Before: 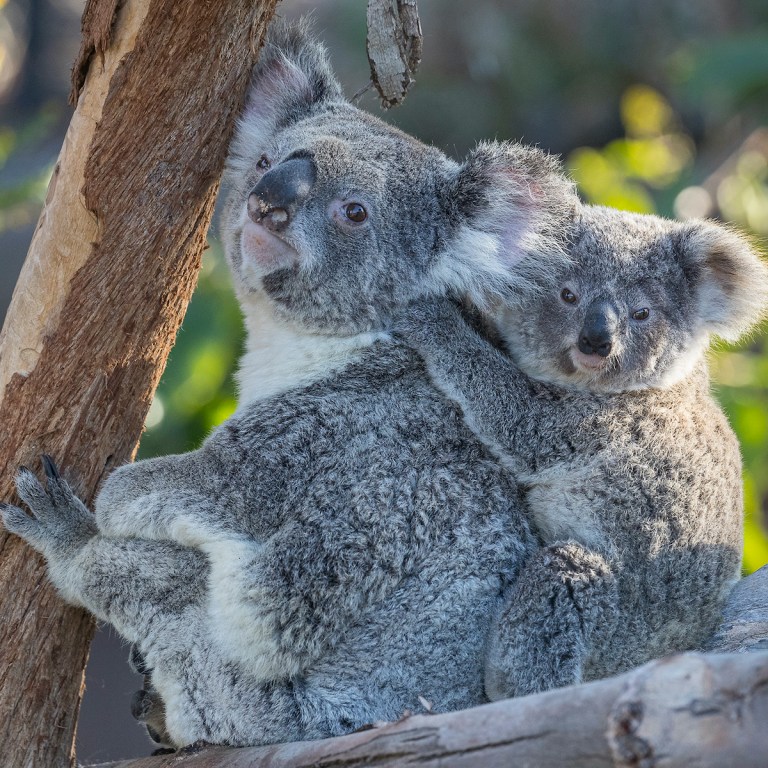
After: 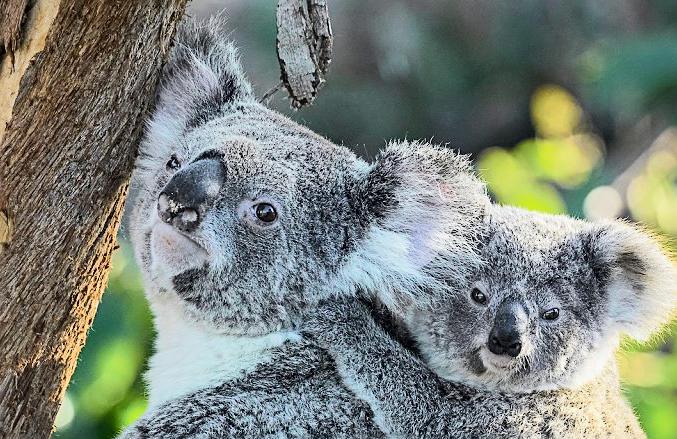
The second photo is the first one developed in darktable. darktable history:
tone equalizer: -8 EV -0.75 EV, -7 EV -0.7 EV, -6 EV -0.6 EV, -5 EV -0.4 EV, -3 EV 0.4 EV, -2 EV 0.6 EV, -1 EV 0.7 EV, +0 EV 0.75 EV, edges refinement/feathering 500, mask exposure compensation -1.57 EV, preserve details no
sharpen: on, module defaults
crop and rotate: left 11.812%, bottom 42.776%
tone curve: curves: ch0 [(0, 0) (0.048, 0.024) (0.099, 0.082) (0.227, 0.255) (0.407, 0.482) (0.543, 0.634) (0.719, 0.77) (0.837, 0.843) (1, 0.906)]; ch1 [(0, 0) (0.3, 0.268) (0.404, 0.374) (0.475, 0.463) (0.501, 0.499) (0.514, 0.502) (0.551, 0.541) (0.643, 0.648) (0.682, 0.674) (0.802, 0.812) (1, 1)]; ch2 [(0, 0) (0.259, 0.207) (0.323, 0.311) (0.364, 0.368) (0.442, 0.461) (0.498, 0.498) (0.531, 0.528) (0.581, 0.602) (0.629, 0.659) (0.768, 0.728) (1, 1)], color space Lab, independent channels, preserve colors none
